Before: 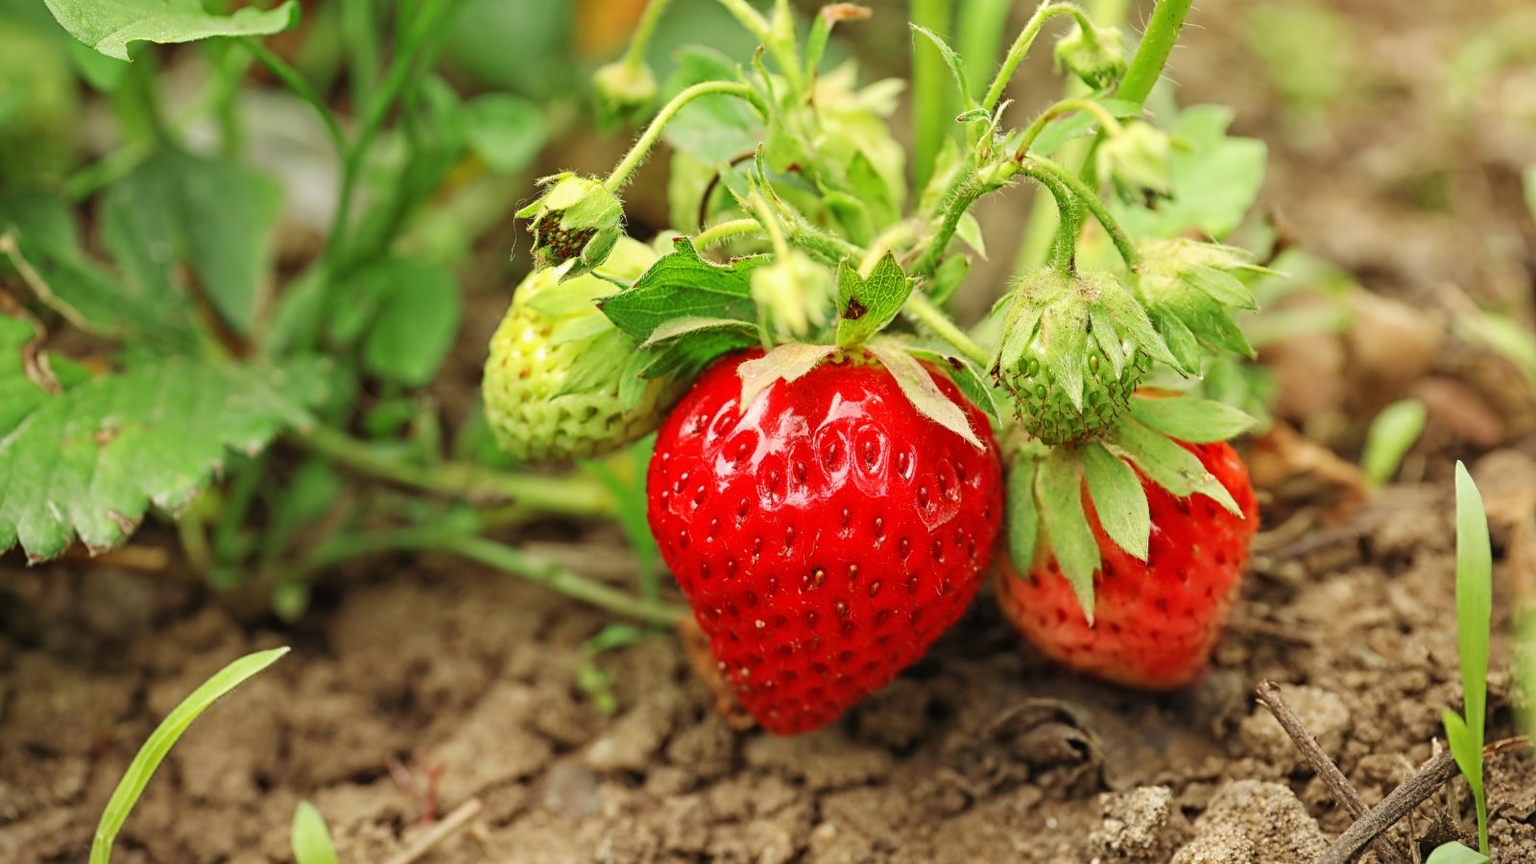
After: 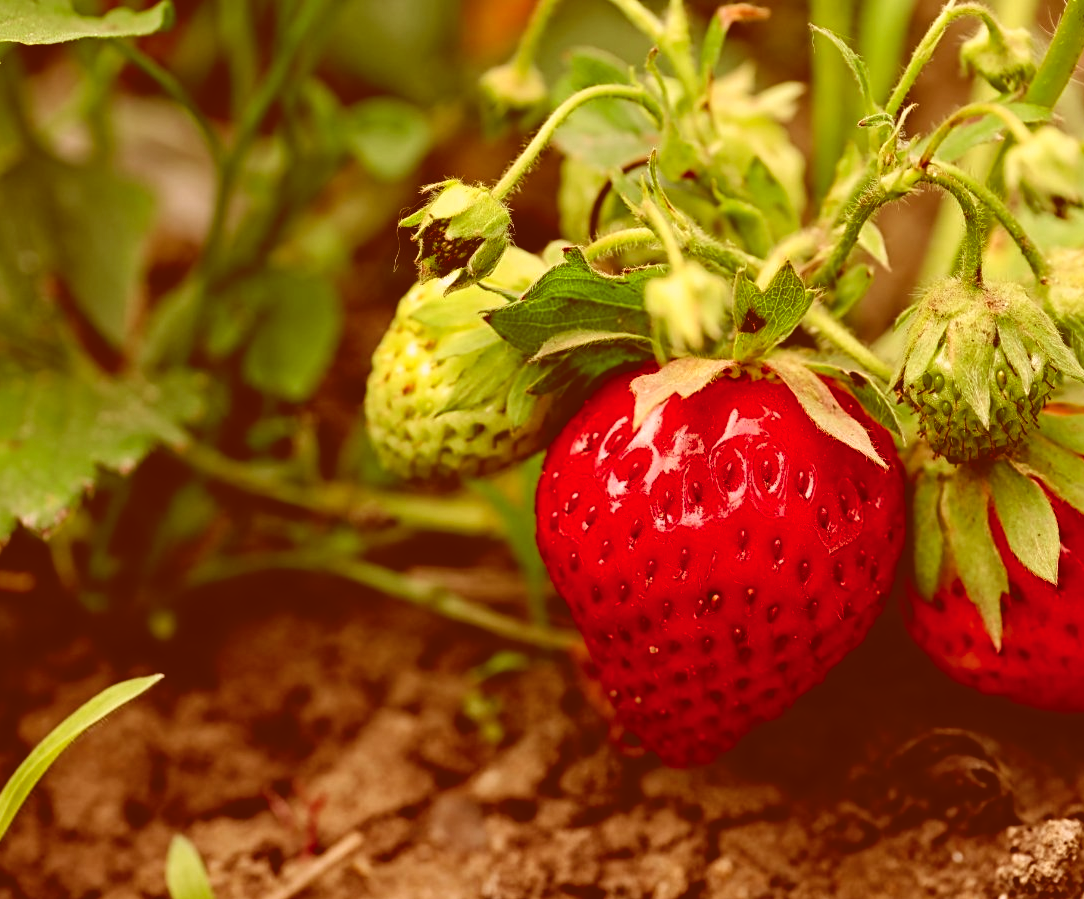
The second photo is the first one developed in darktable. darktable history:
color correction: highlights a* 9.52, highlights b* 8.75, shadows a* 39.55, shadows b* 39.45, saturation 0.806
crop and rotate: left 8.663%, right 23.55%
base curve: curves: ch0 [(0, 0.02) (0.083, 0.036) (1, 1)], preserve colors none
